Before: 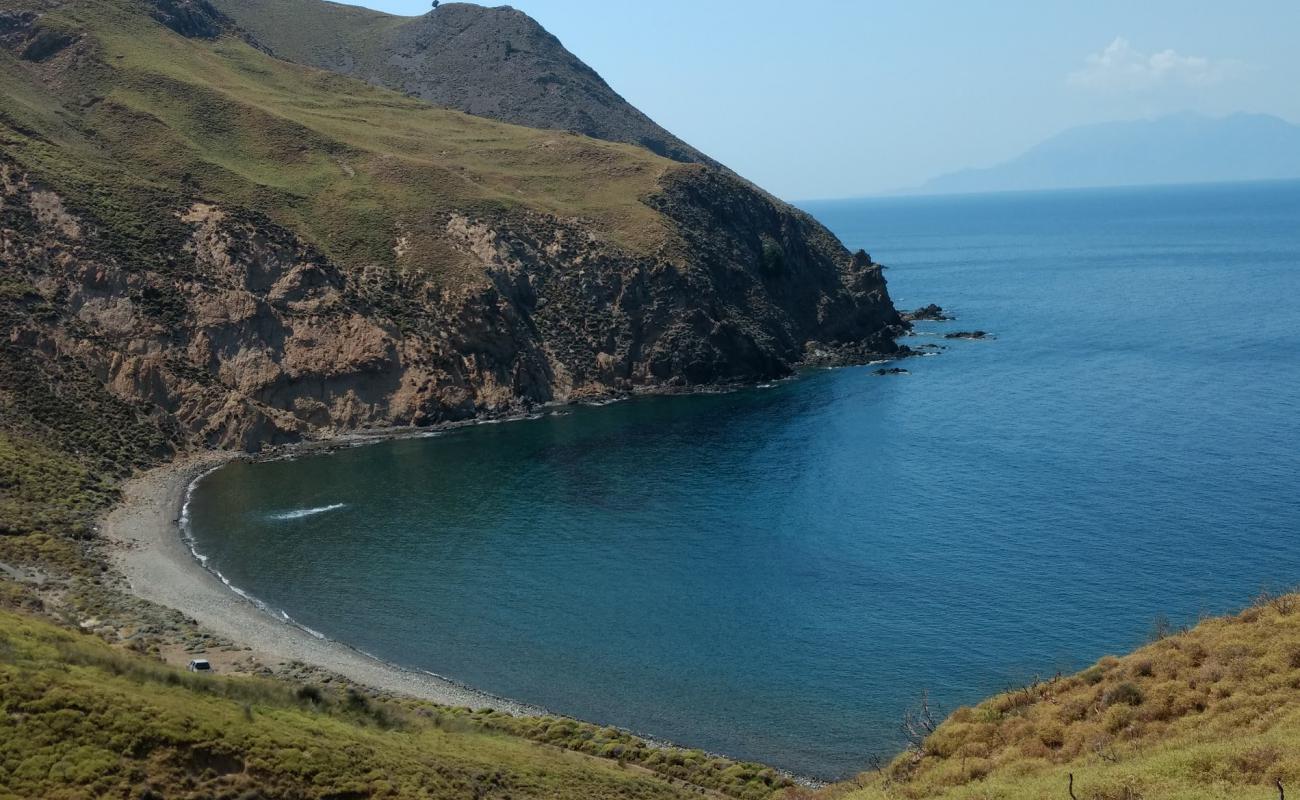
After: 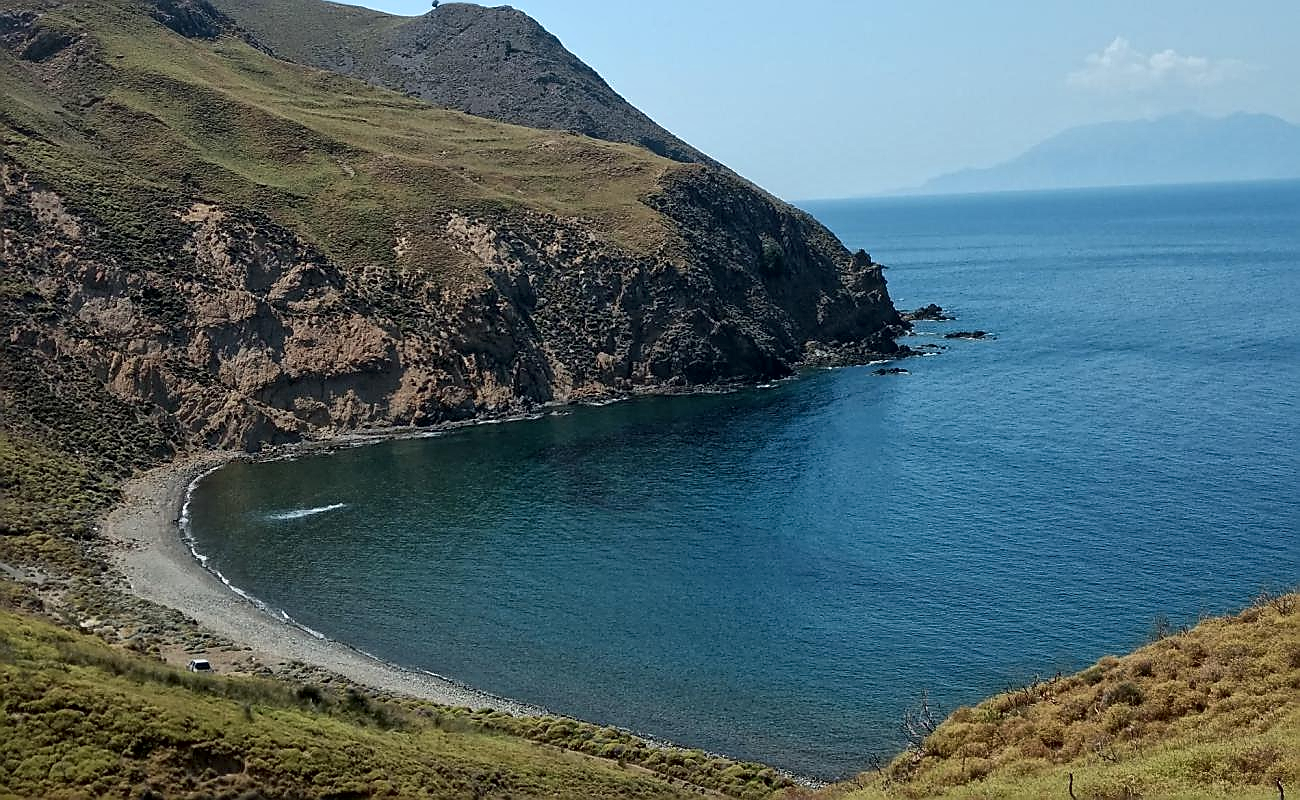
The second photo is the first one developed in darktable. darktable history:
local contrast: mode bilateral grid, contrast 20, coarseness 20, detail 150%, midtone range 0.2
sharpen: radius 1.4, amount 1.25, threshold 0.7
